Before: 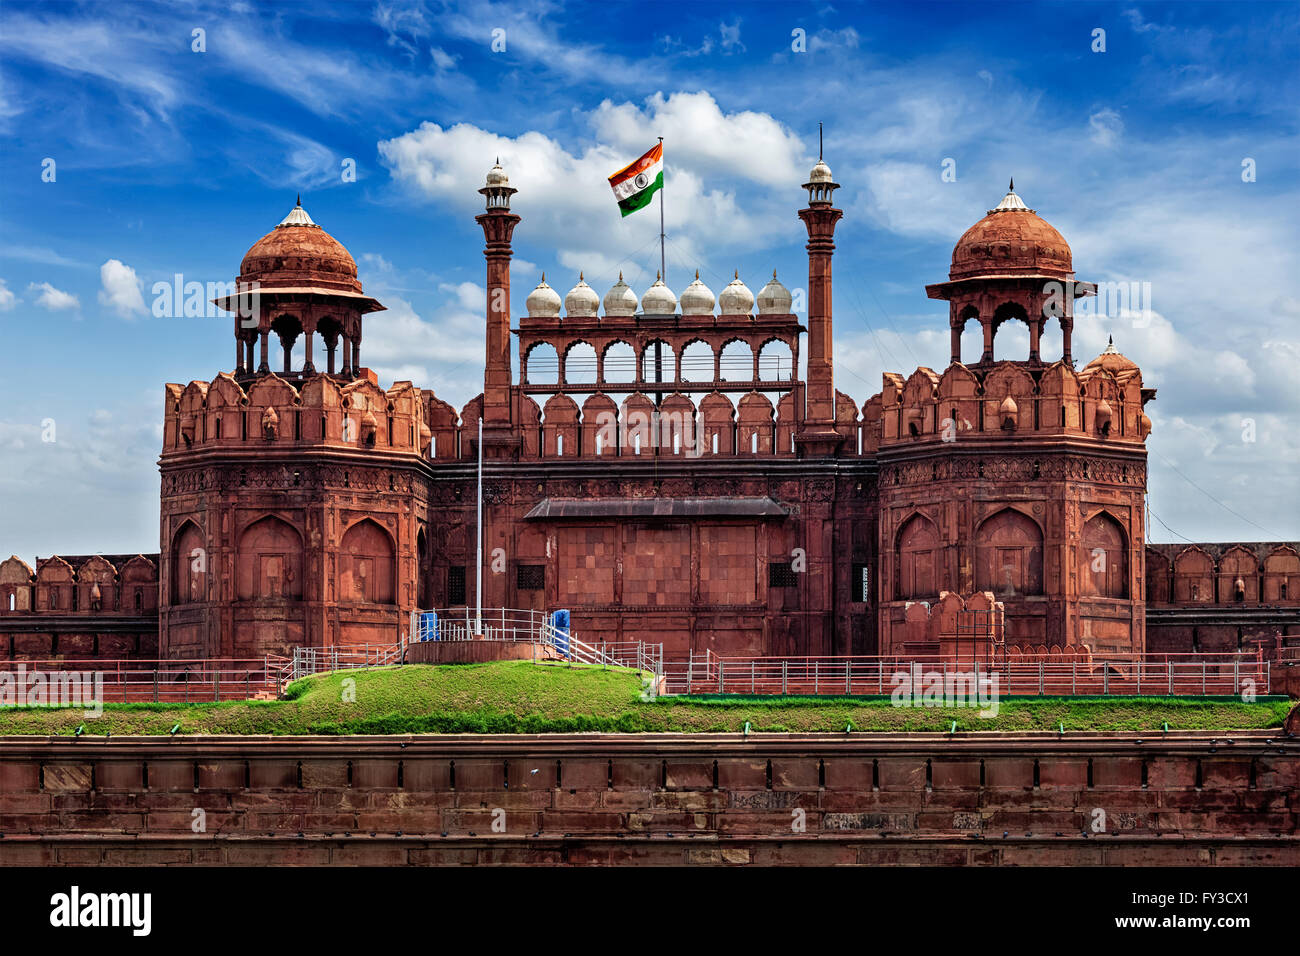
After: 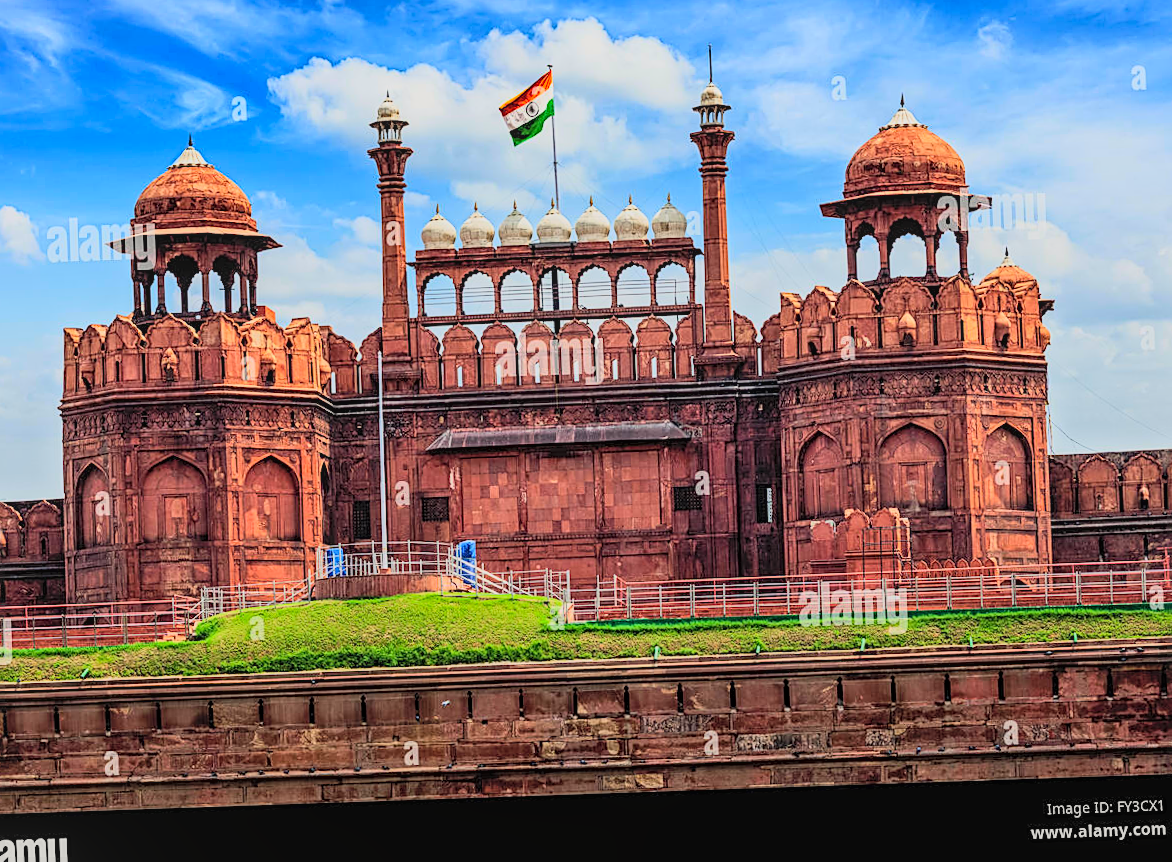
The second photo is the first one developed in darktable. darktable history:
crop and rotate: angle 1.96°, left 5.673%, top 5.673%
sharpen: on, module defaults
tone equalizer: on, module defaults
local contrast: detail 110%
color correction: highlights b* 3
contrast brightness saturation: contrast 0.23, brightness 0.1, saturation 0.29
global tonemap: drago (0.7, 100)
